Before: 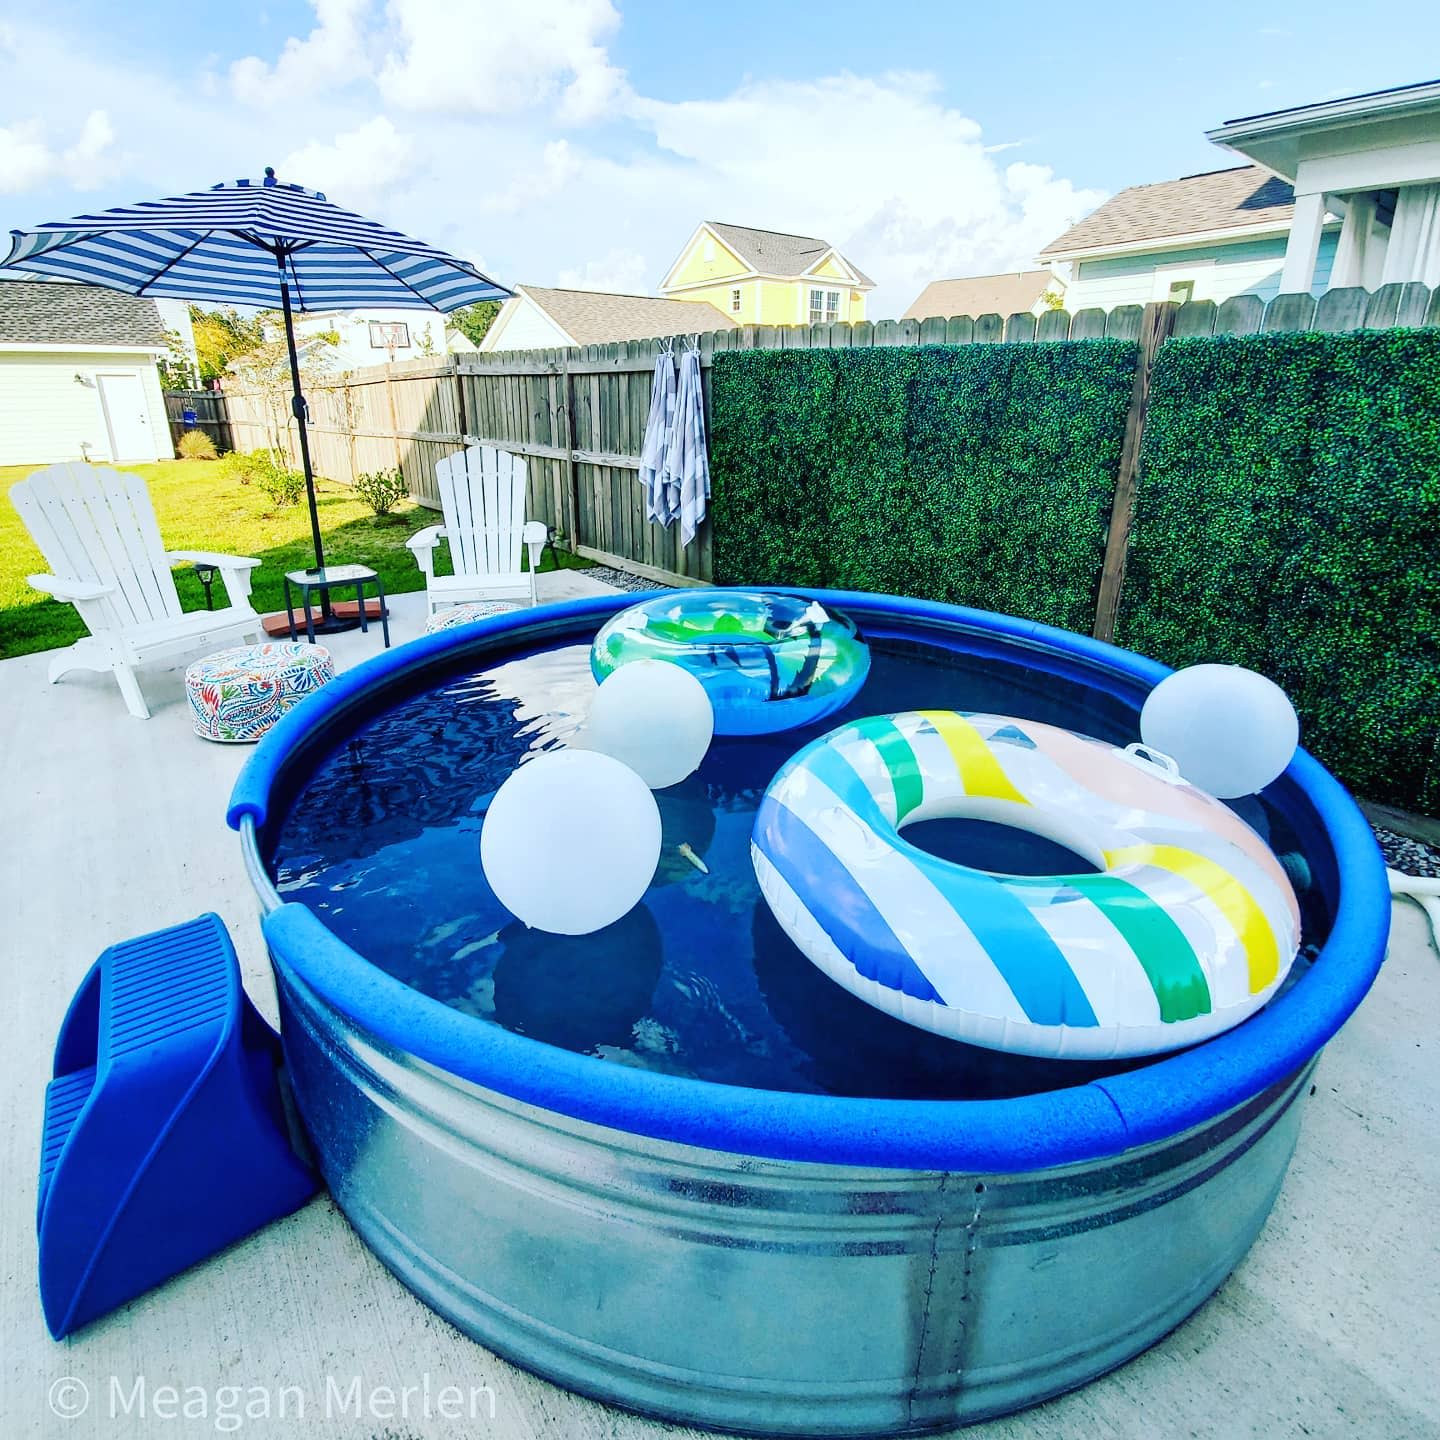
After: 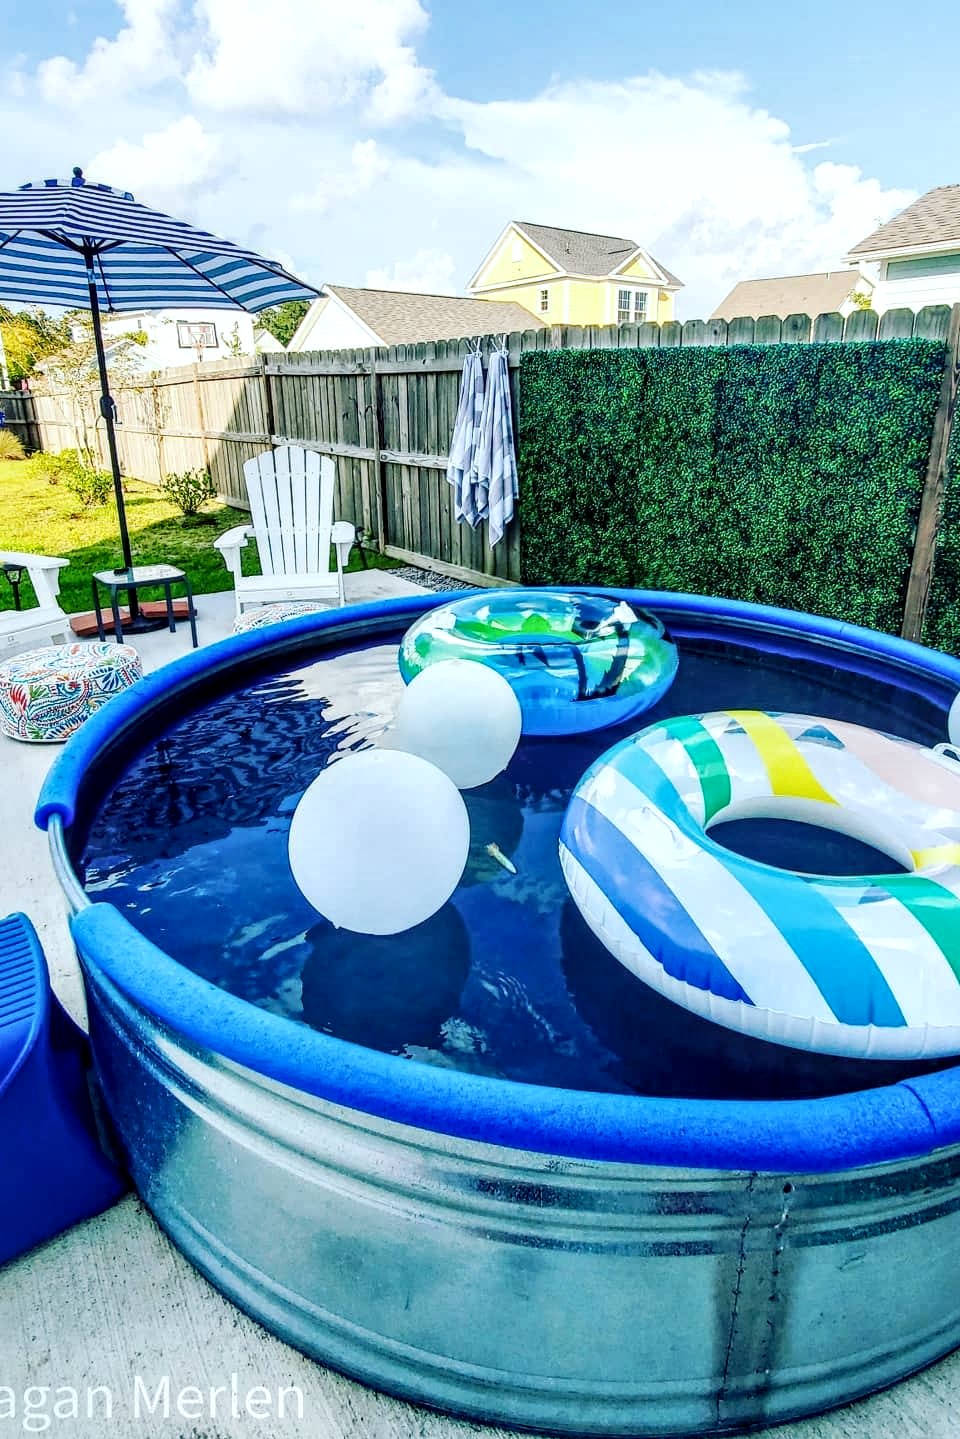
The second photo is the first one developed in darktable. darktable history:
crop and rotate: left 13.352%, right 19.972%
local contrast: detail 150%
